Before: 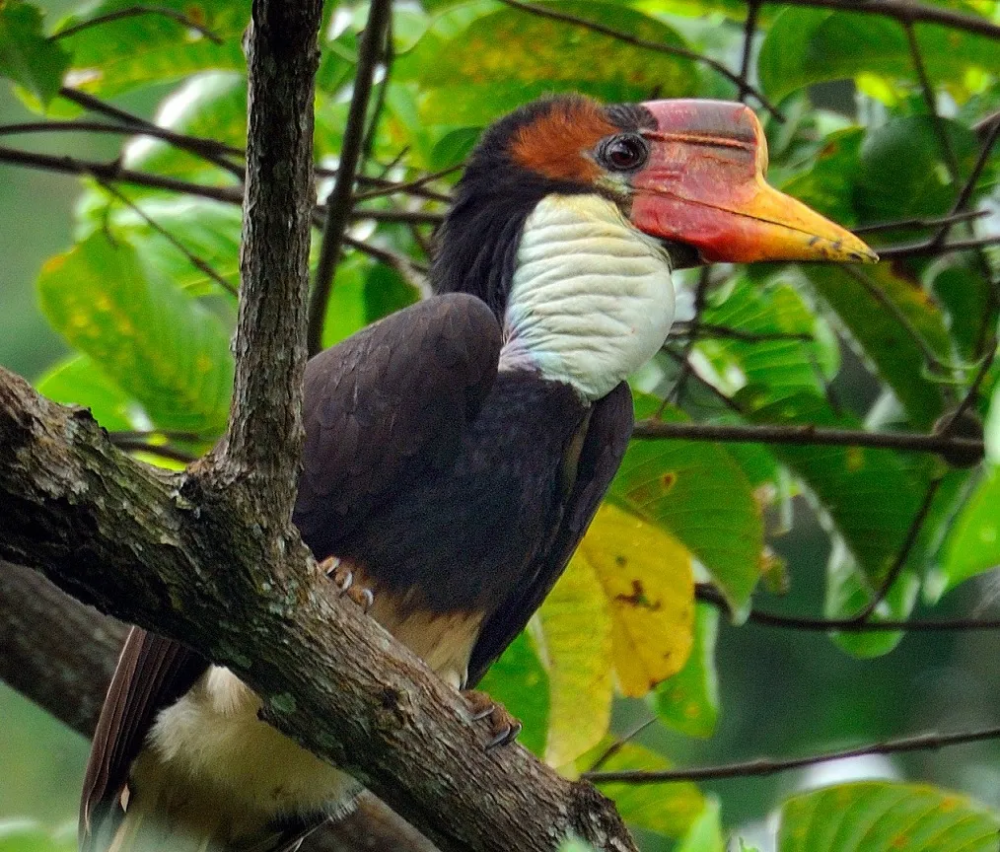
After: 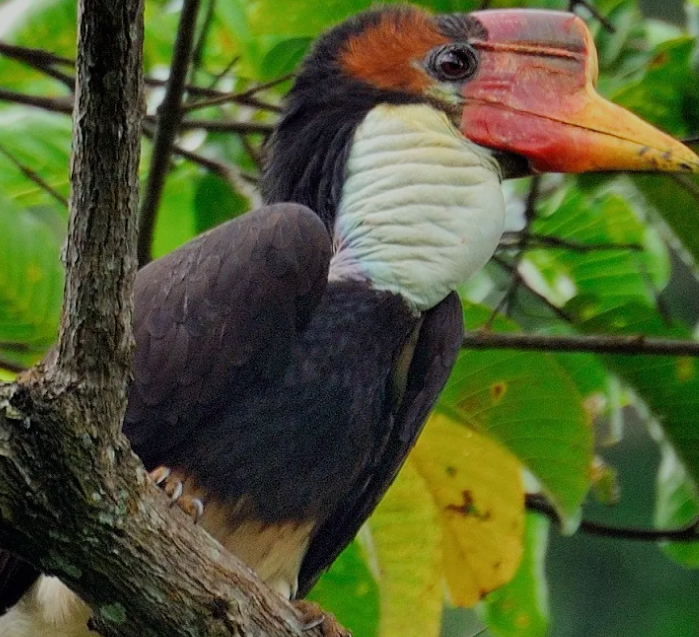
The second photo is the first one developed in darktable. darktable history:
crop and rotate: left 17.046%, top 10.659%, right 12.989%, bottom 14.553%
filmic rgb: black relative exposure -13 EV, threshold 3 EV, target white luminance 85%, hardness 6.3, latitude 42.11%, contrast 0.858, shadows ↔ highlights balance 8.63%, color science v4 (2020), enable highlight reconstruction true
